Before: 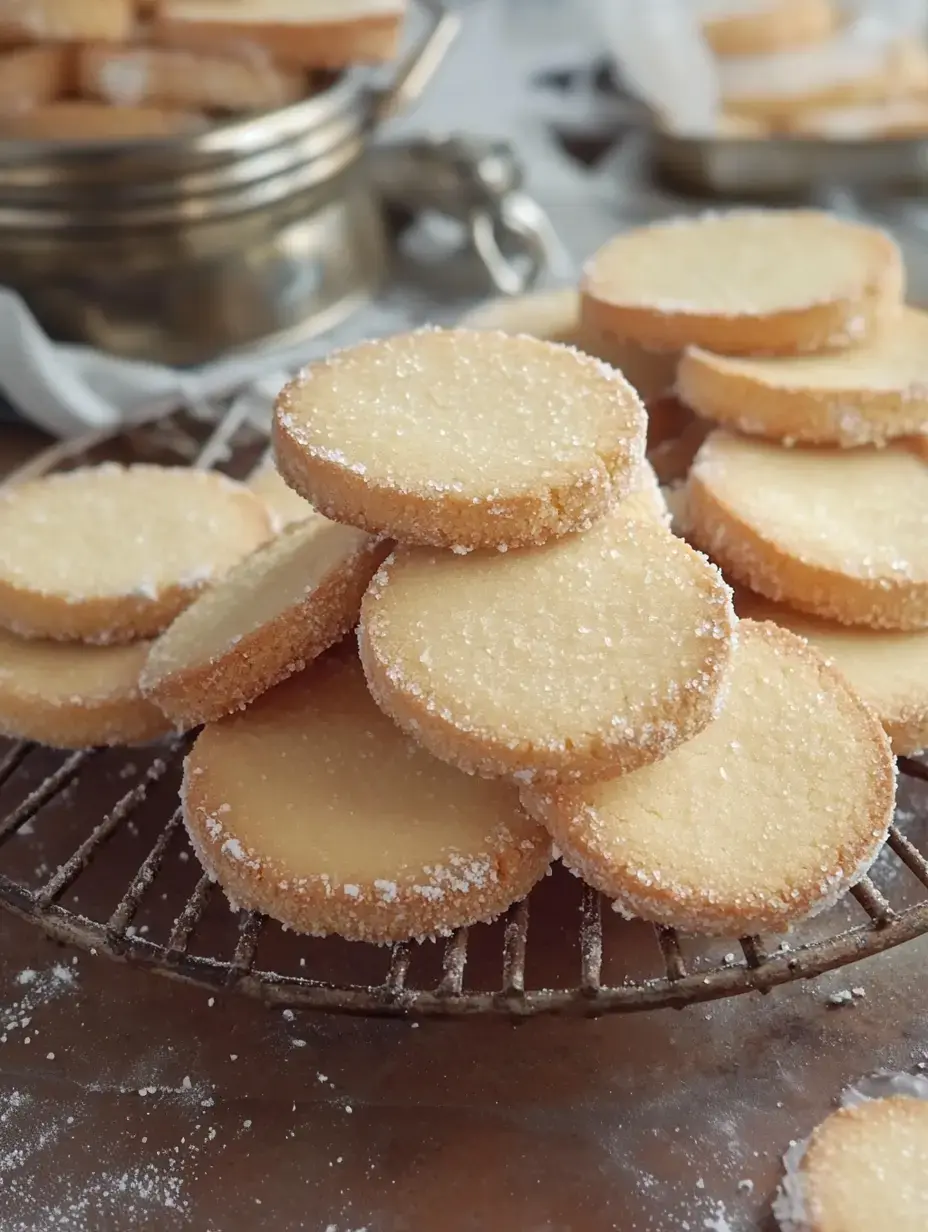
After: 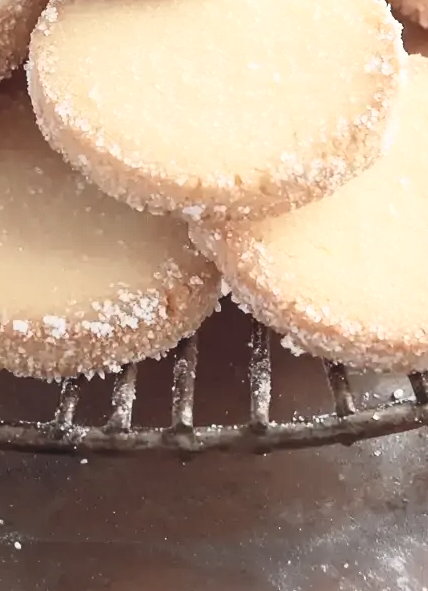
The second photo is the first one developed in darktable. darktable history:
crop: left 35.739%, top 45.82%, right 18.098%, bottom 6.174%
contrast brightness saturation: contrast 0.42, brightness 0.556, saturation -0.193
